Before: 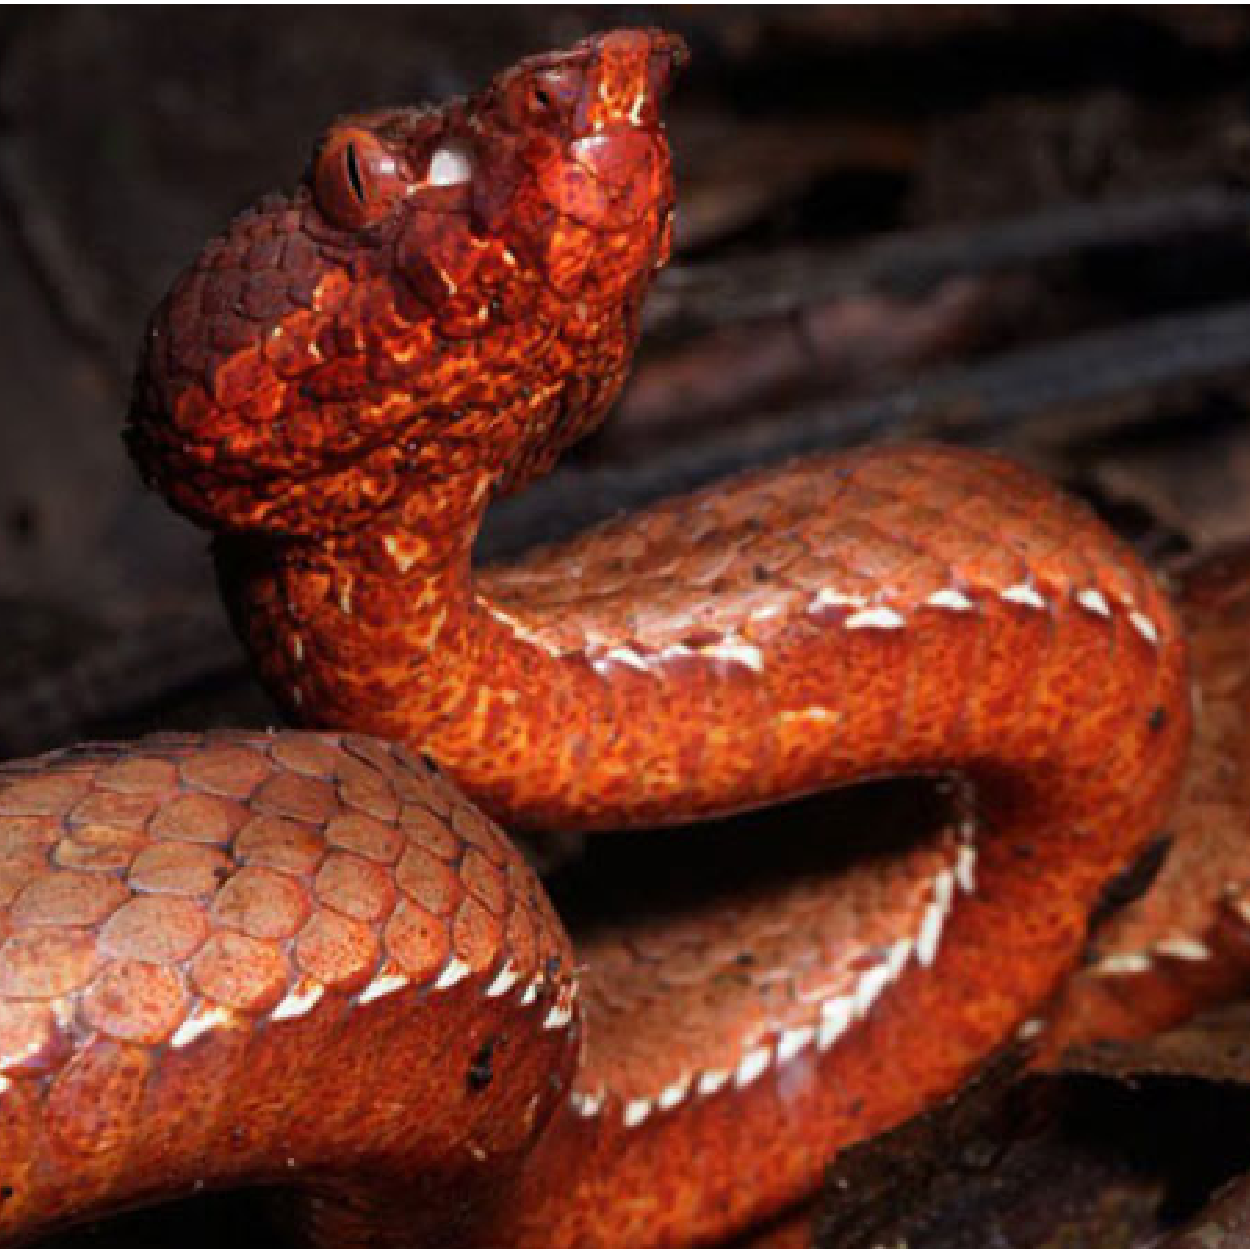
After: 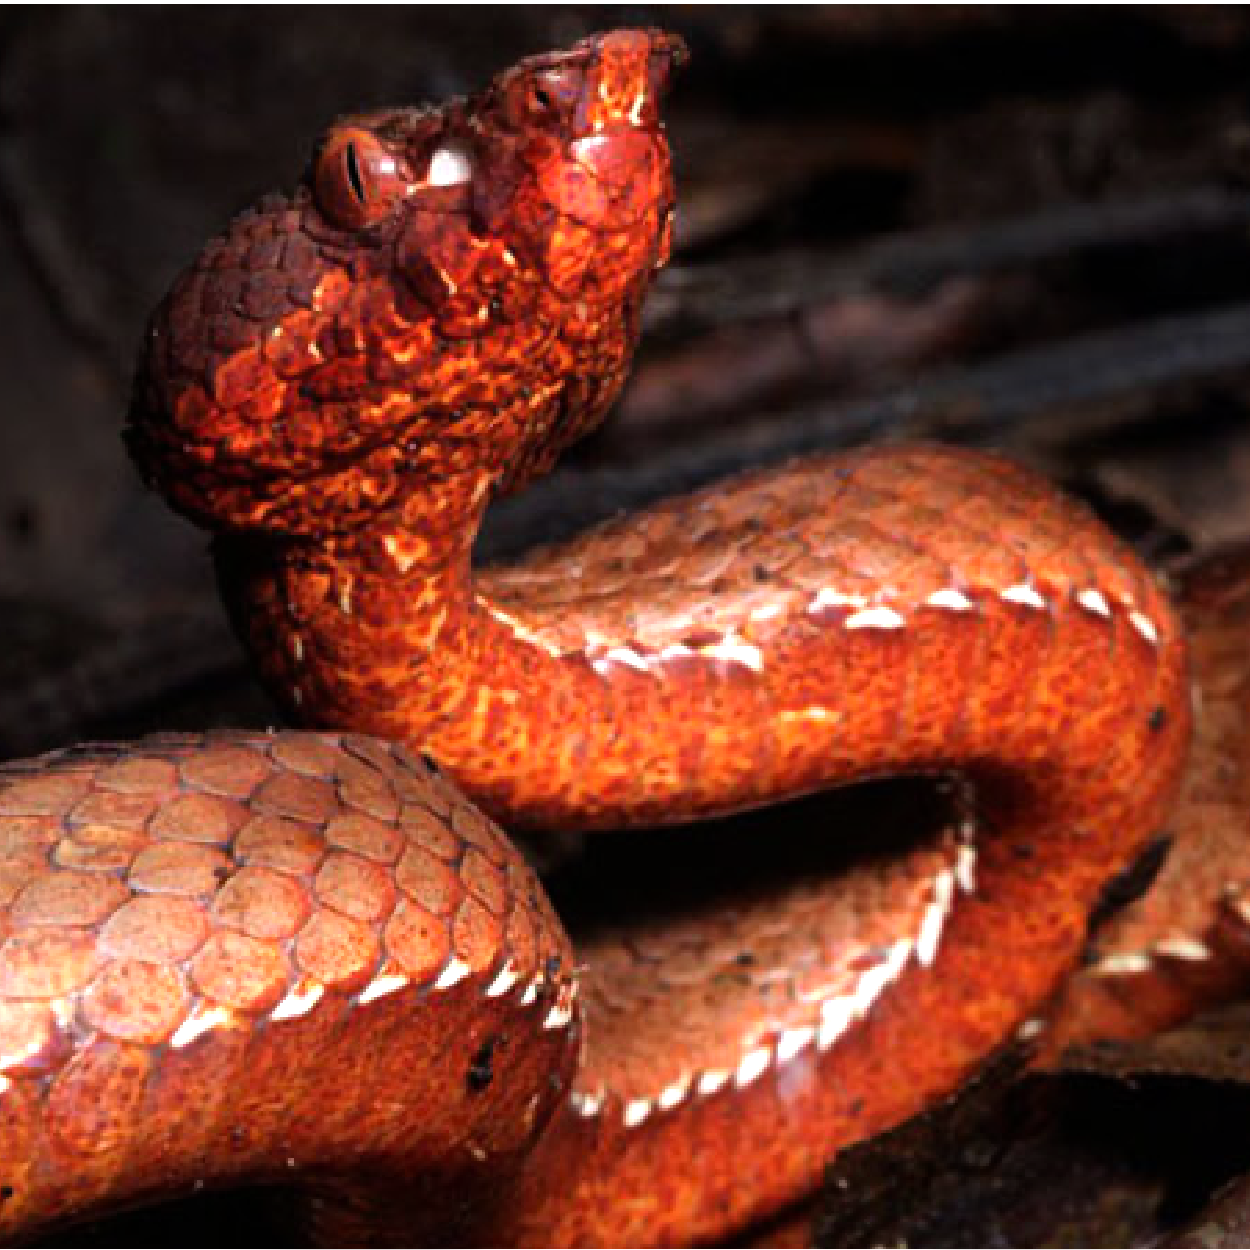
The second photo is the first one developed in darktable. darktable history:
tone equalizer: -8 EV -0.764 EV, -7 EV -0.701 EV, -6 EV -0.606 EV, -5 EV -0.373 EV, -3 EV 0.374 EV, -2 EV 0.6 EV, -1 EV 0.694 EV, +0 EV 0.725 EV, mask exposure compensation -0.496 EV
